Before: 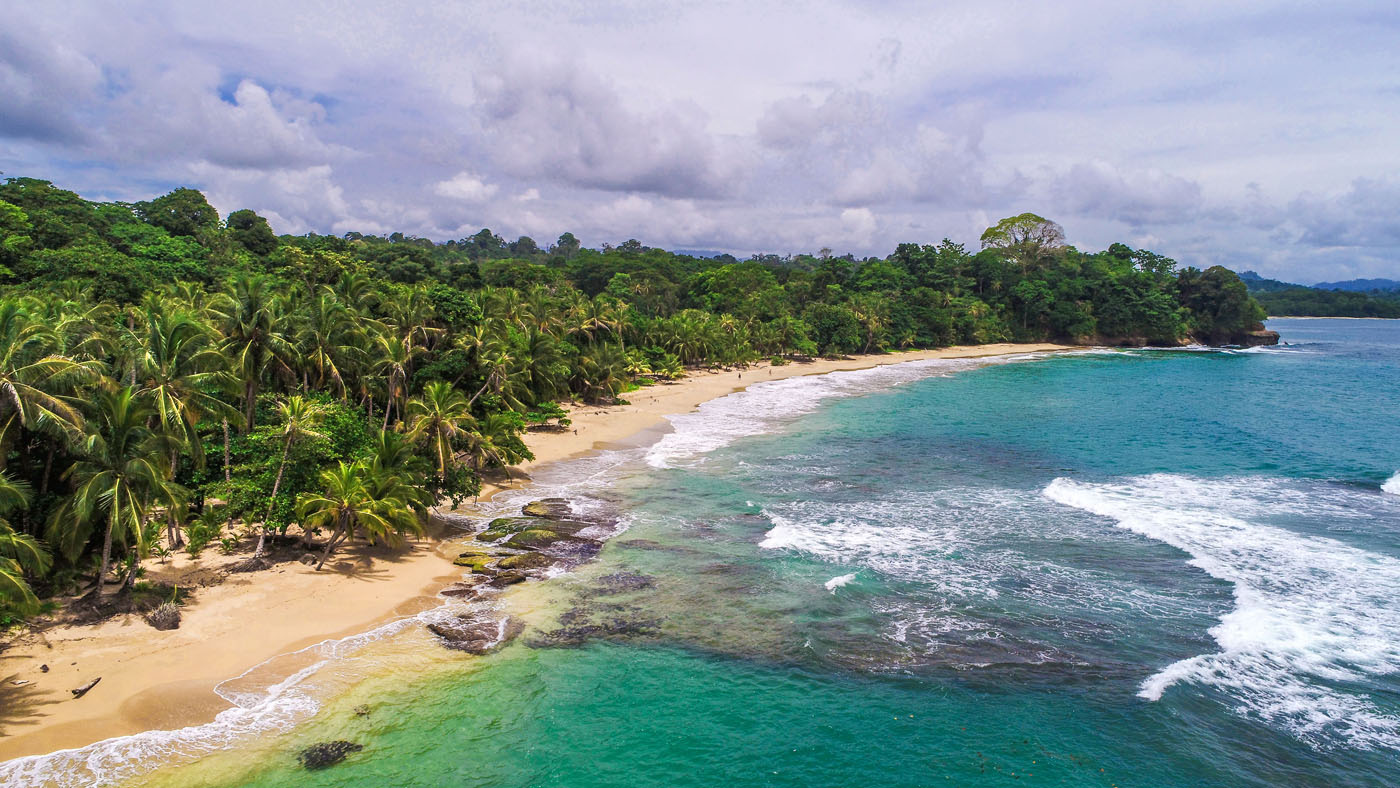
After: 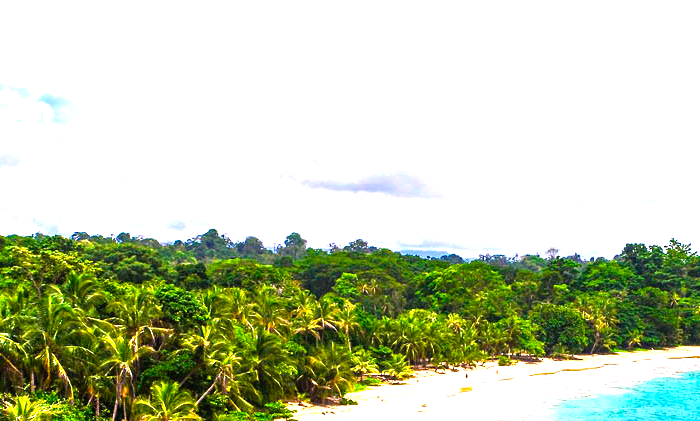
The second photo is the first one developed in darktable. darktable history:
tone equalizer: -8 EV -0.417 EV, -7 EV -0.389 EV, -6 EV -0.333 EV, -5 EV -0.222 EV, -3 EV 0.222 EV, -2 EV 0.333 EV, -1 EV 0.389 EV, +0 EV 0.417 EV, edges refinement/feathering 500, mask exposure compensation -1.57 EV, preserve details no
color balance rgb: perceptual saturation grading › global saturation 45%, perceptual saturation grading › highlights -25%, perceptual saturation grading › shadows 50%, perceptual brilliance grading › global brilliance 3%, global vibrance 3%
crop: left 19.556%, right 30.401%, bottom 46.458%
levels: levels [0, 0.352, 0.703]
